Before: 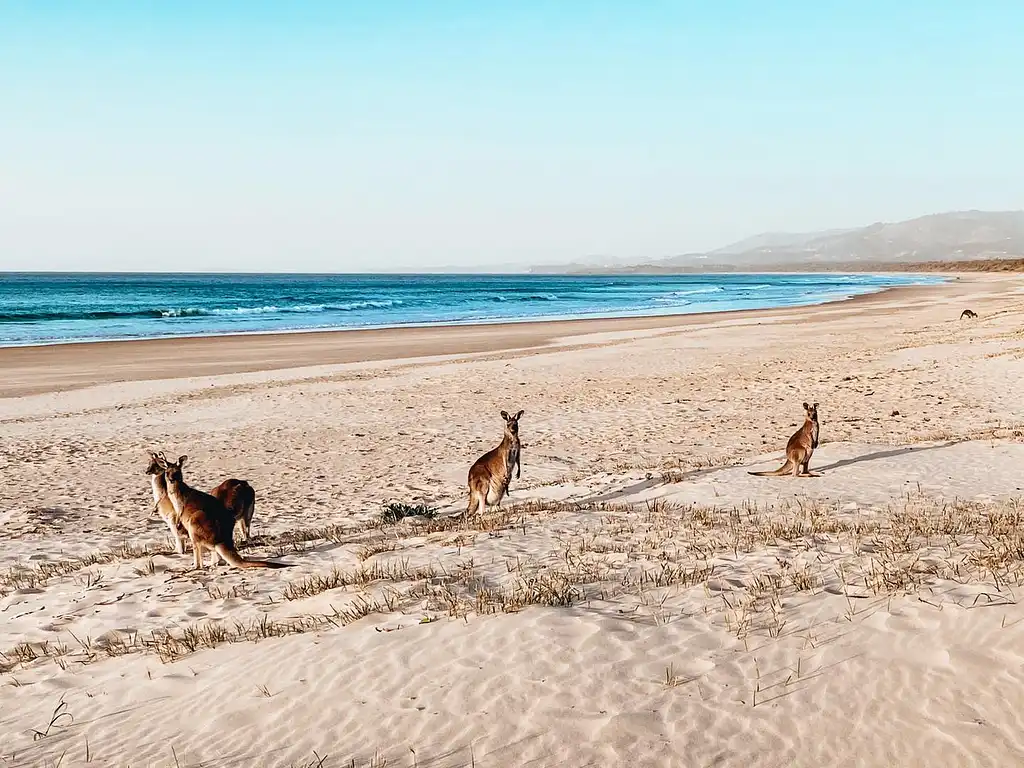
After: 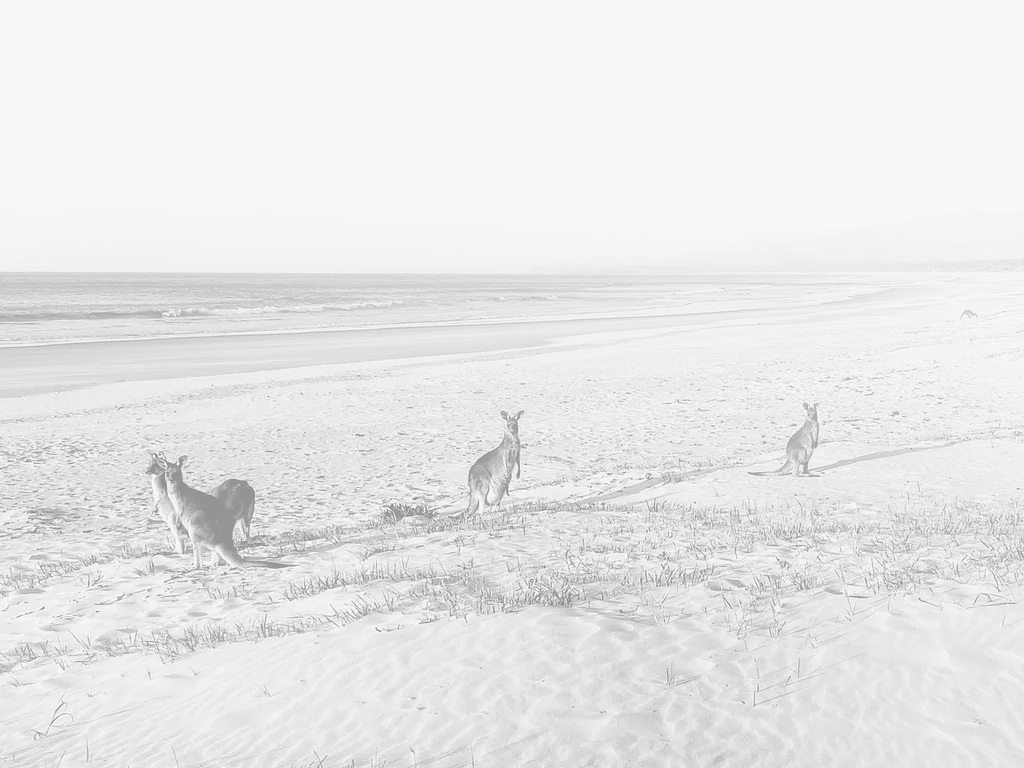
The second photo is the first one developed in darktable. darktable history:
bloom: size 38%, threshold 95%, strength 30%
monochrome: a 32, b 64, size 2.3
